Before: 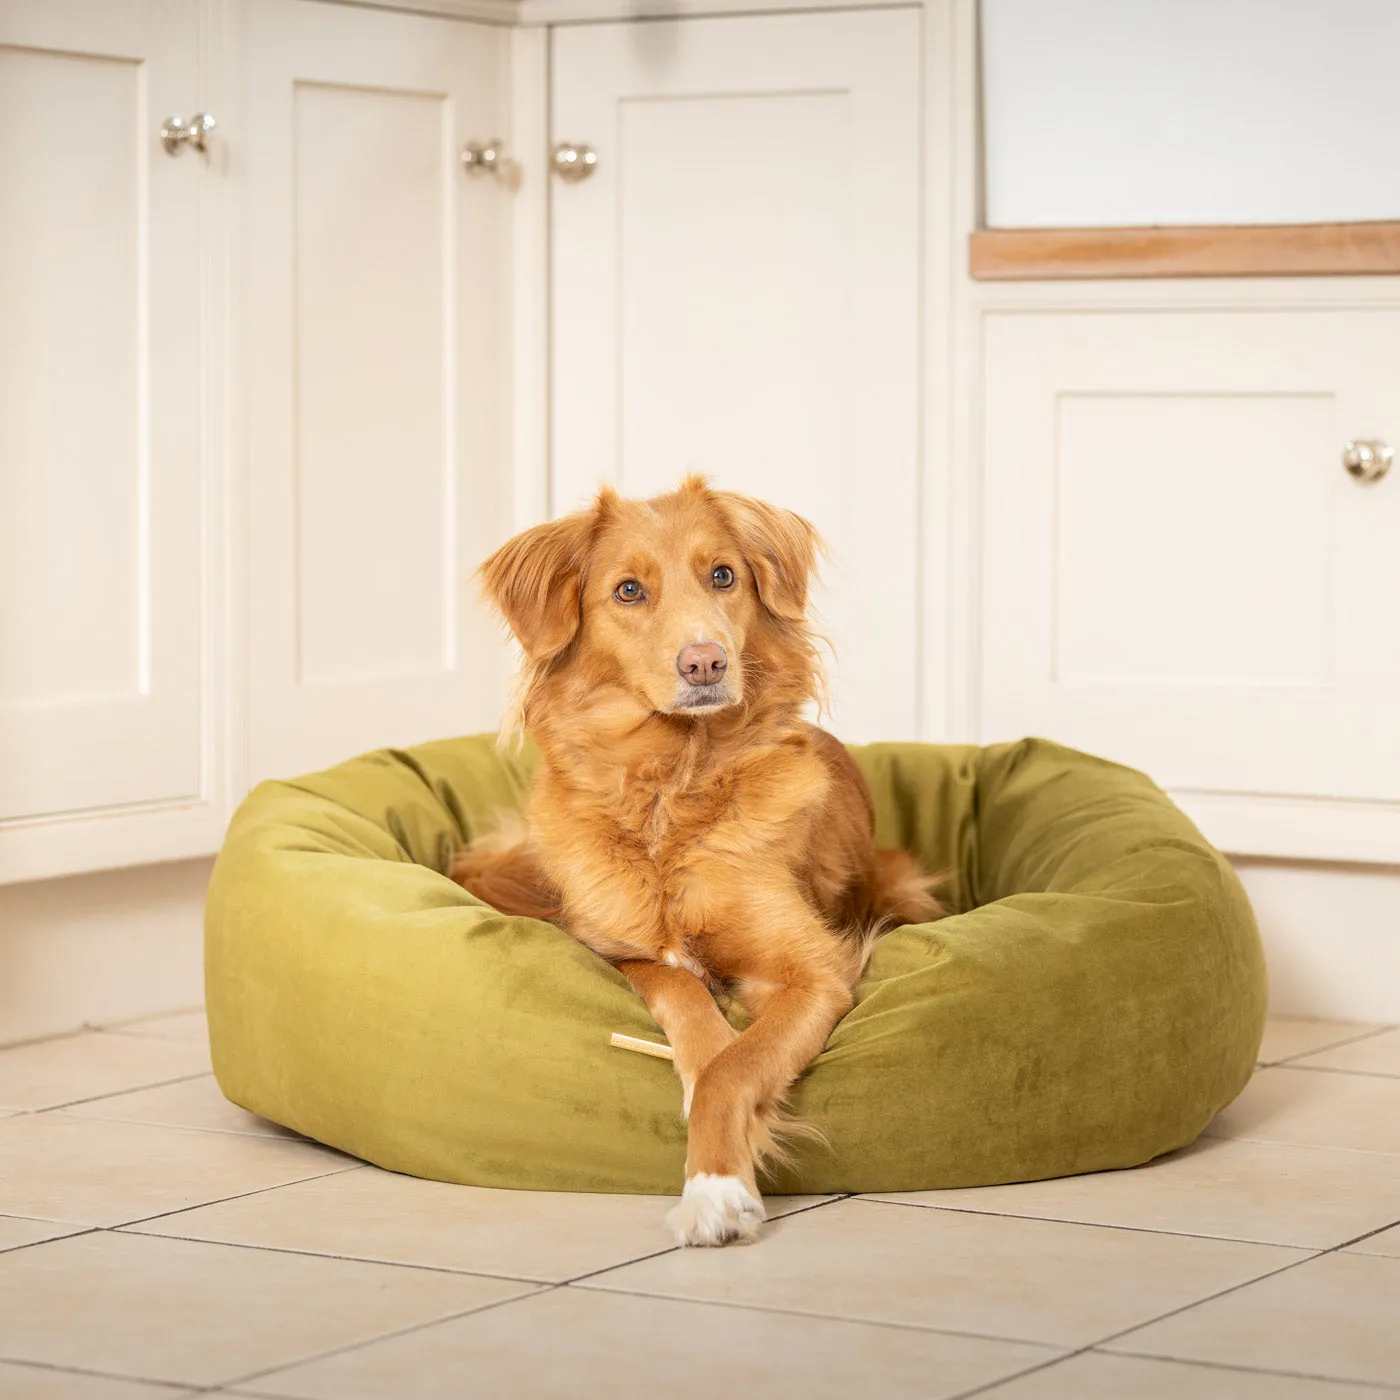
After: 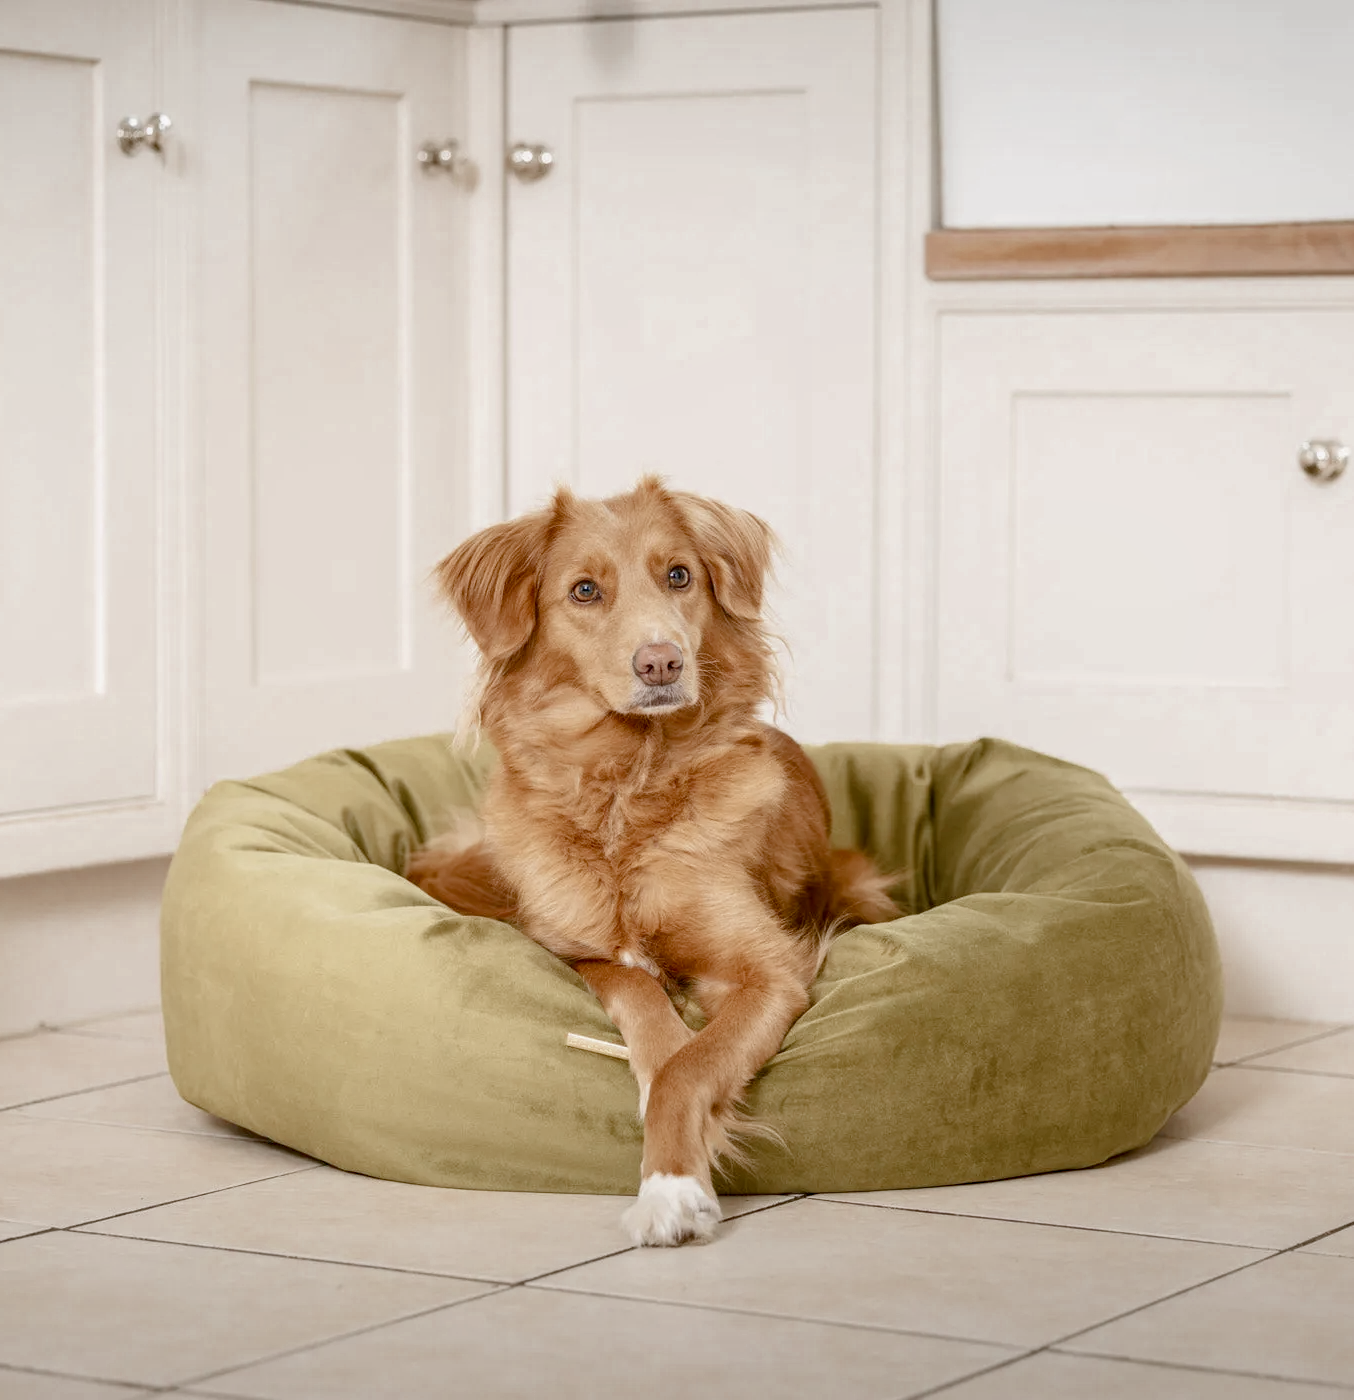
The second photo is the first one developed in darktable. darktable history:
local contrast: shadows 94%
exposure: exposure 0.078 EV, compensate highlight preservation false
color zones: curves: ch0 [(0, 0.5) (0.125, 0.4) (0.25, 0.5) (0.375, 0.4) (0.5, 0.4) (0.625, 0.35) (0.75, 0.35) (0.875, 0.5)]; ch1 [(0, 0.35) (0.125, 0.45) (0.25, 0.35) (0.375, 0.35) (0.5, 0.35) (0.625, 0.35) (0.75, 0.45) (0.875, 0.35)]; ch2 [(0, 0.6) (0.125, 0.5) (0.25, 0.5) (0.375, 0.6) (0.5, 0.6) (0.625, 0.5) (0.75, 0.5) (0.875, 0.5)]
color balance rgb: shadows lift › chroma 1%, shadows lift › hue 113°, highlights gain › chroma 0.2%, highlights gain › hue 333°, perceptual saturation grading › global saturation 20%, perceptual saturation grading › highlights -50%, perceptual saturation grading › shadows 25%, contrast -10%
crop and rotate: left 3.238%
